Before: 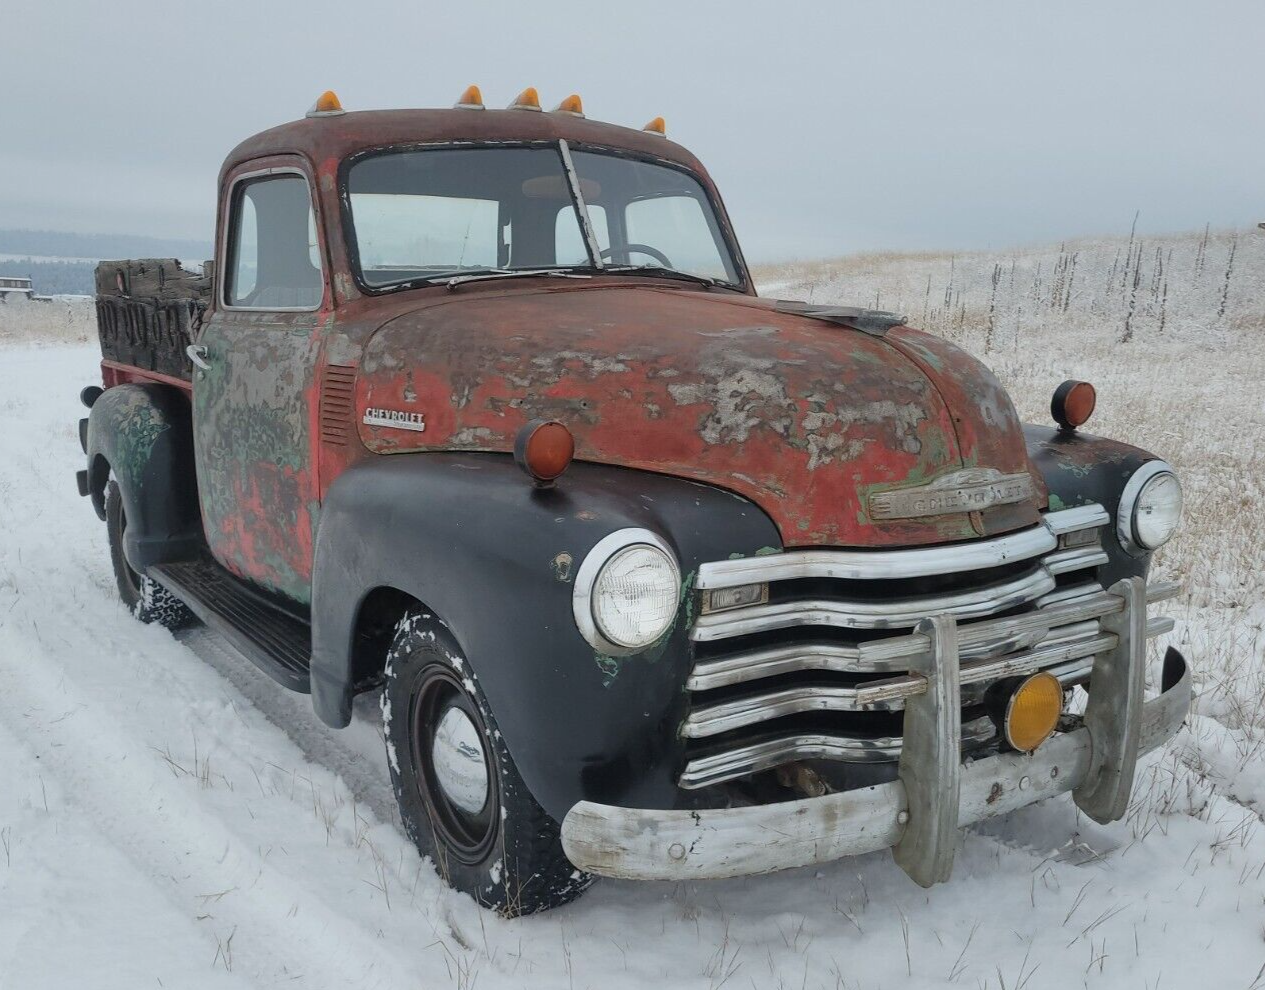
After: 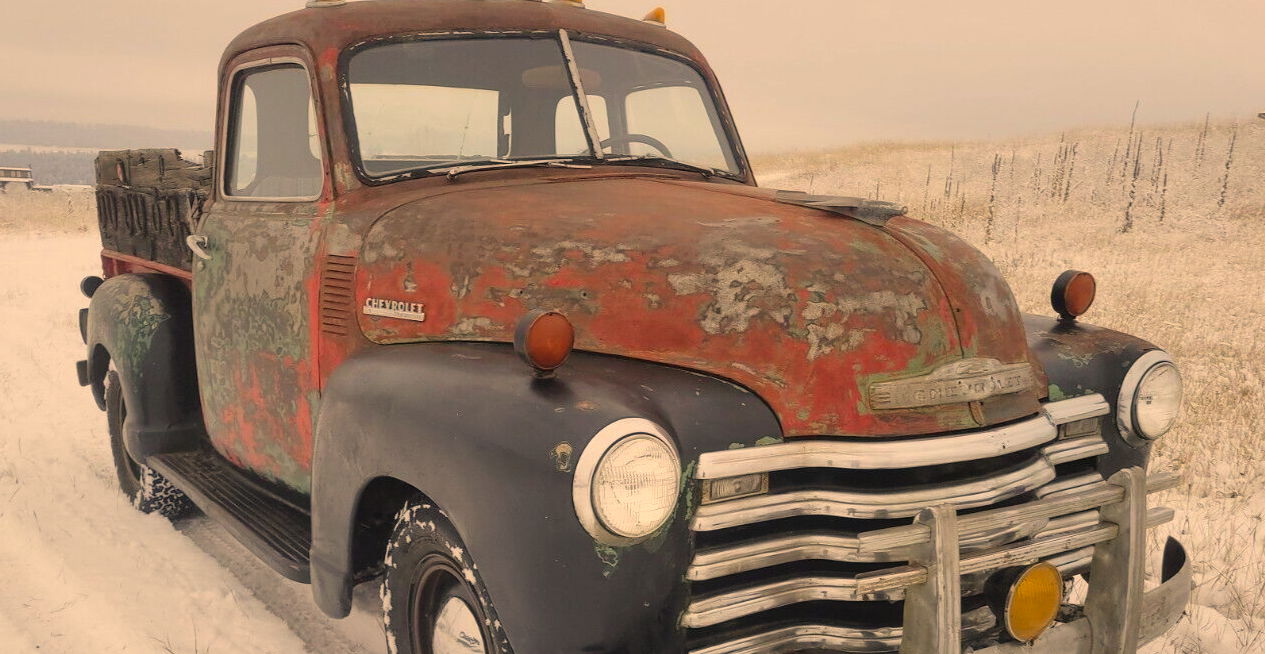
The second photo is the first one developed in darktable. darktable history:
crop: top 11.152%, bottom 22.688%
exposure: black level correction -0.001, exposure 0.079 EV, compensate exposure bias true, compensate highlight preservation false
contrast brightness saturation: contrast 0.047, brightness 0.058, saturation 0.015
color correction: highlights a* 15, highlights b* 31.93
color zones: curves: ch1 [(0.25, 0.5) (0.747, 0.71)], mix 18.3%
